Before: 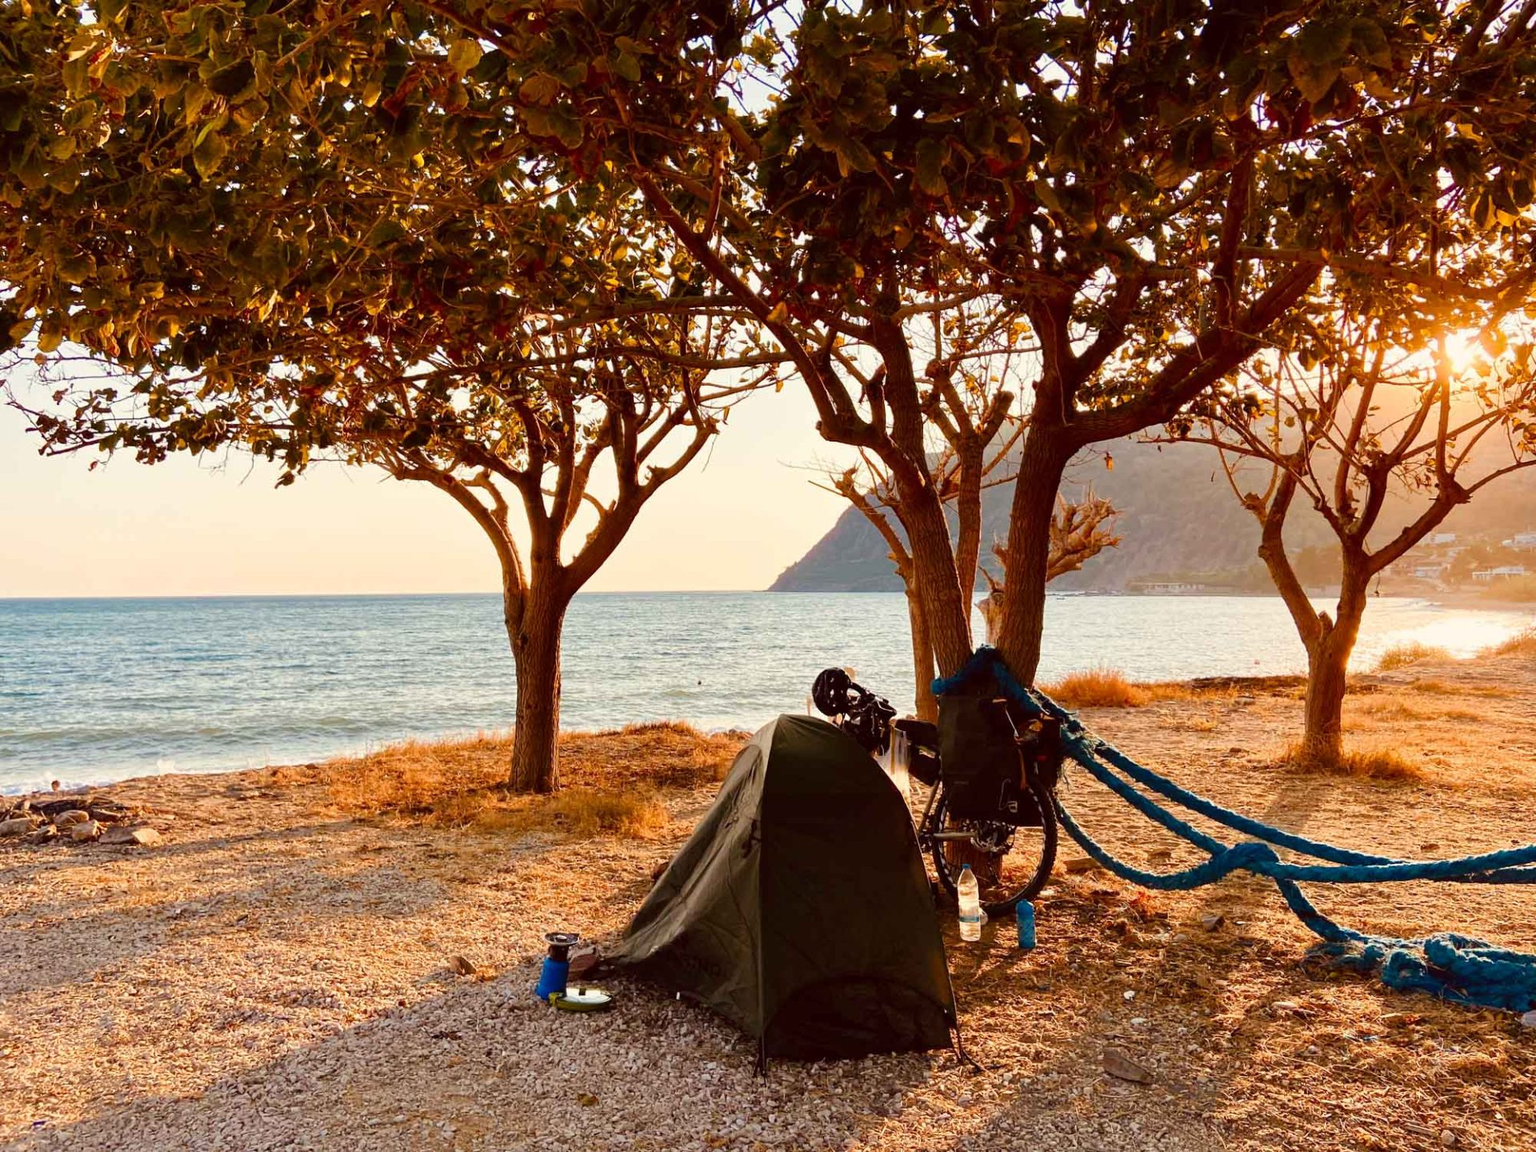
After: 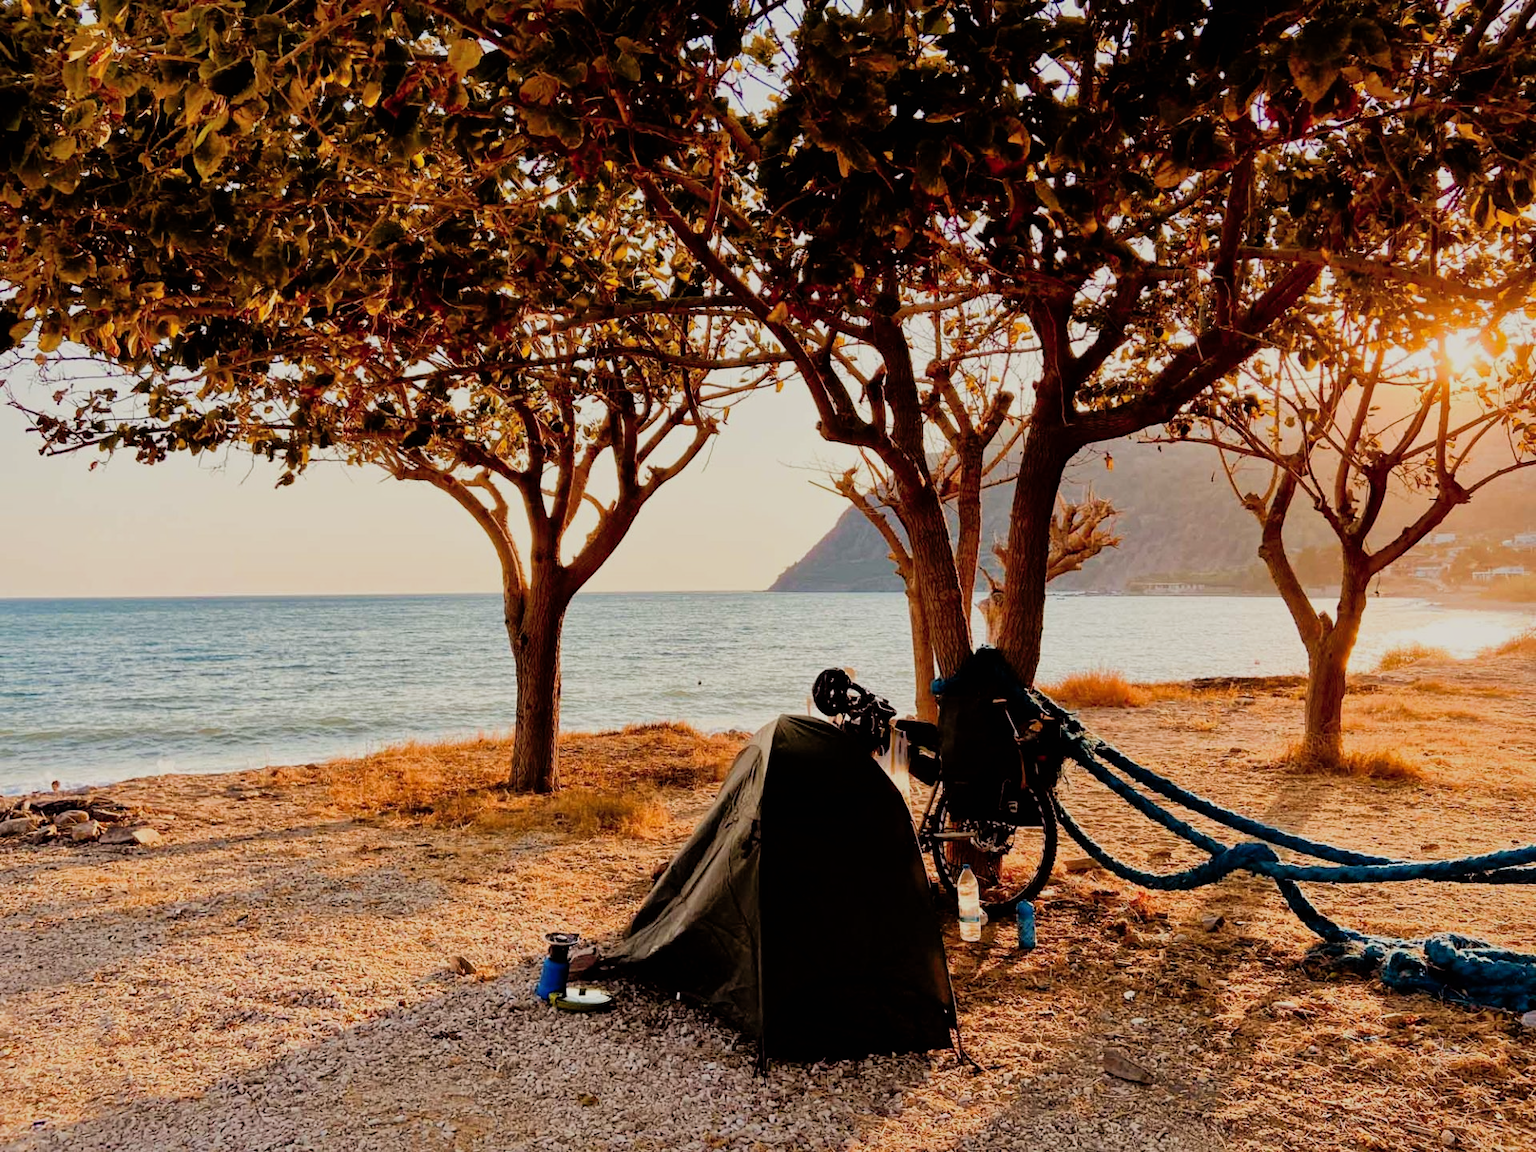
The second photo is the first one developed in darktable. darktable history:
filmic rgb: black relative exposure -5 EV, hardness 2.88, contrast 1.3, highlights saturation mix -30%
shadows and highlights: on, module defaults
